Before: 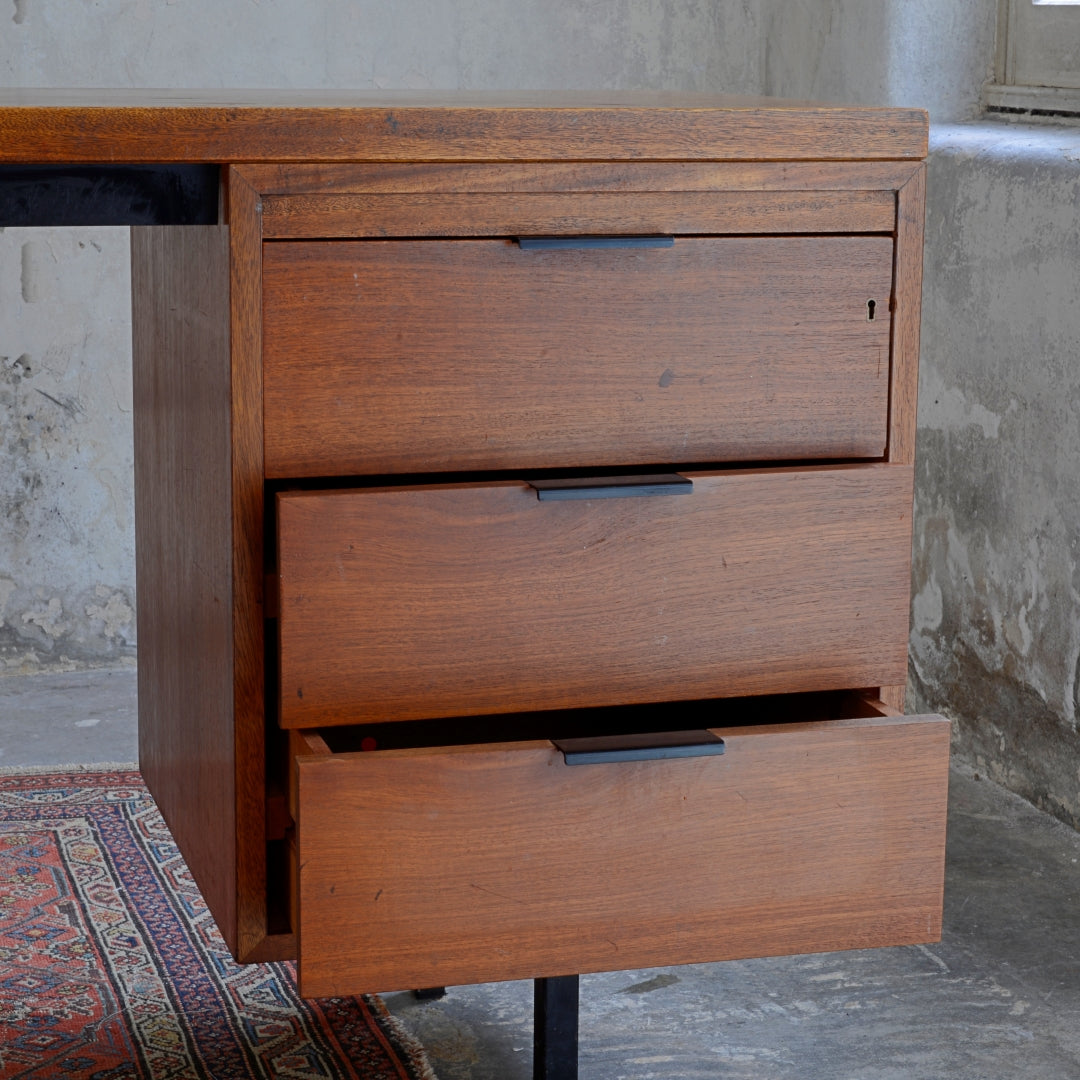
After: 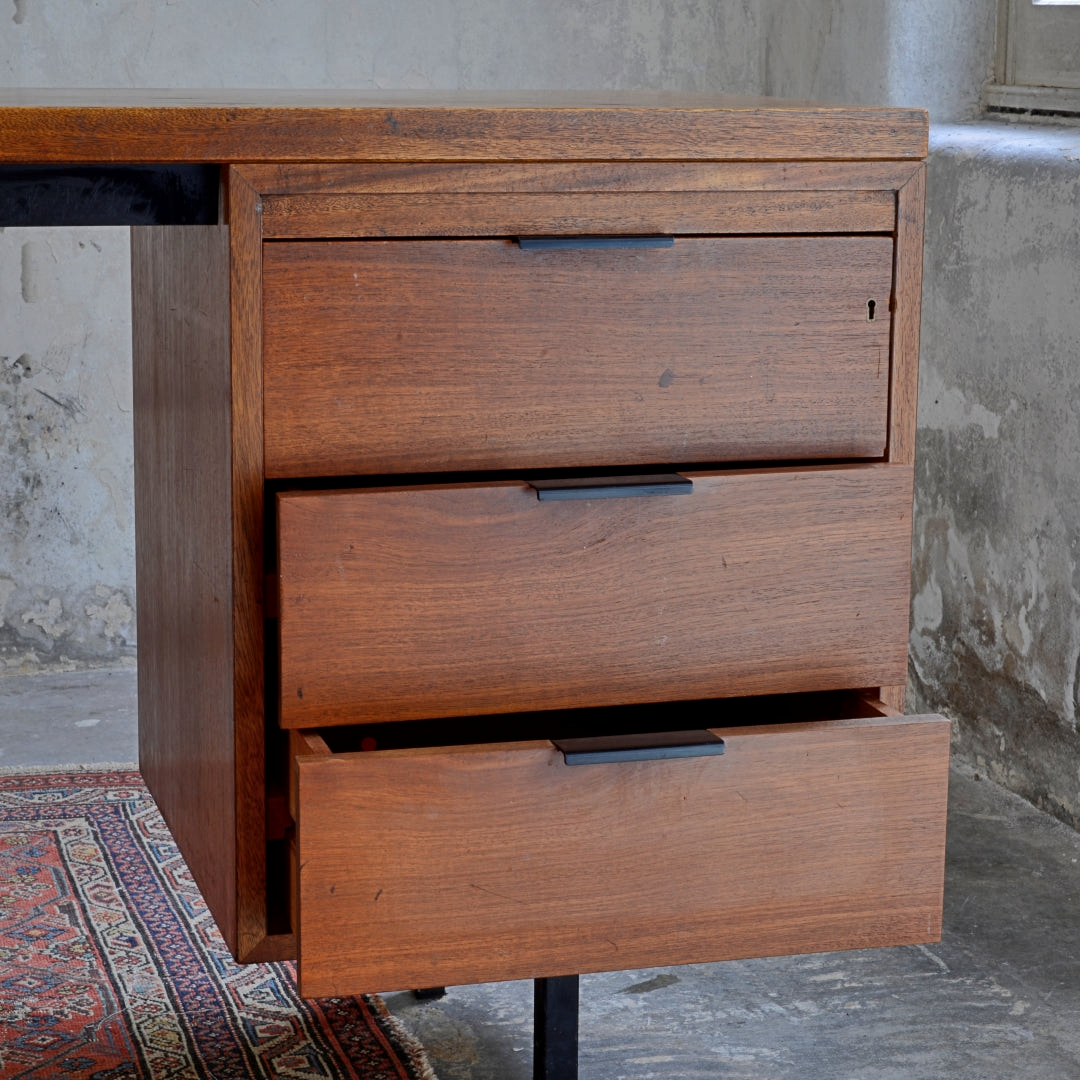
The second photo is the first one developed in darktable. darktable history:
shadows and highlights: low approximation 0.01, soften with gaussian
local contrast: mode bilateral grid, contrast 20, coarseness 50, detail 120%, midtone range 0.2
color balance rgb: on, module defaults
